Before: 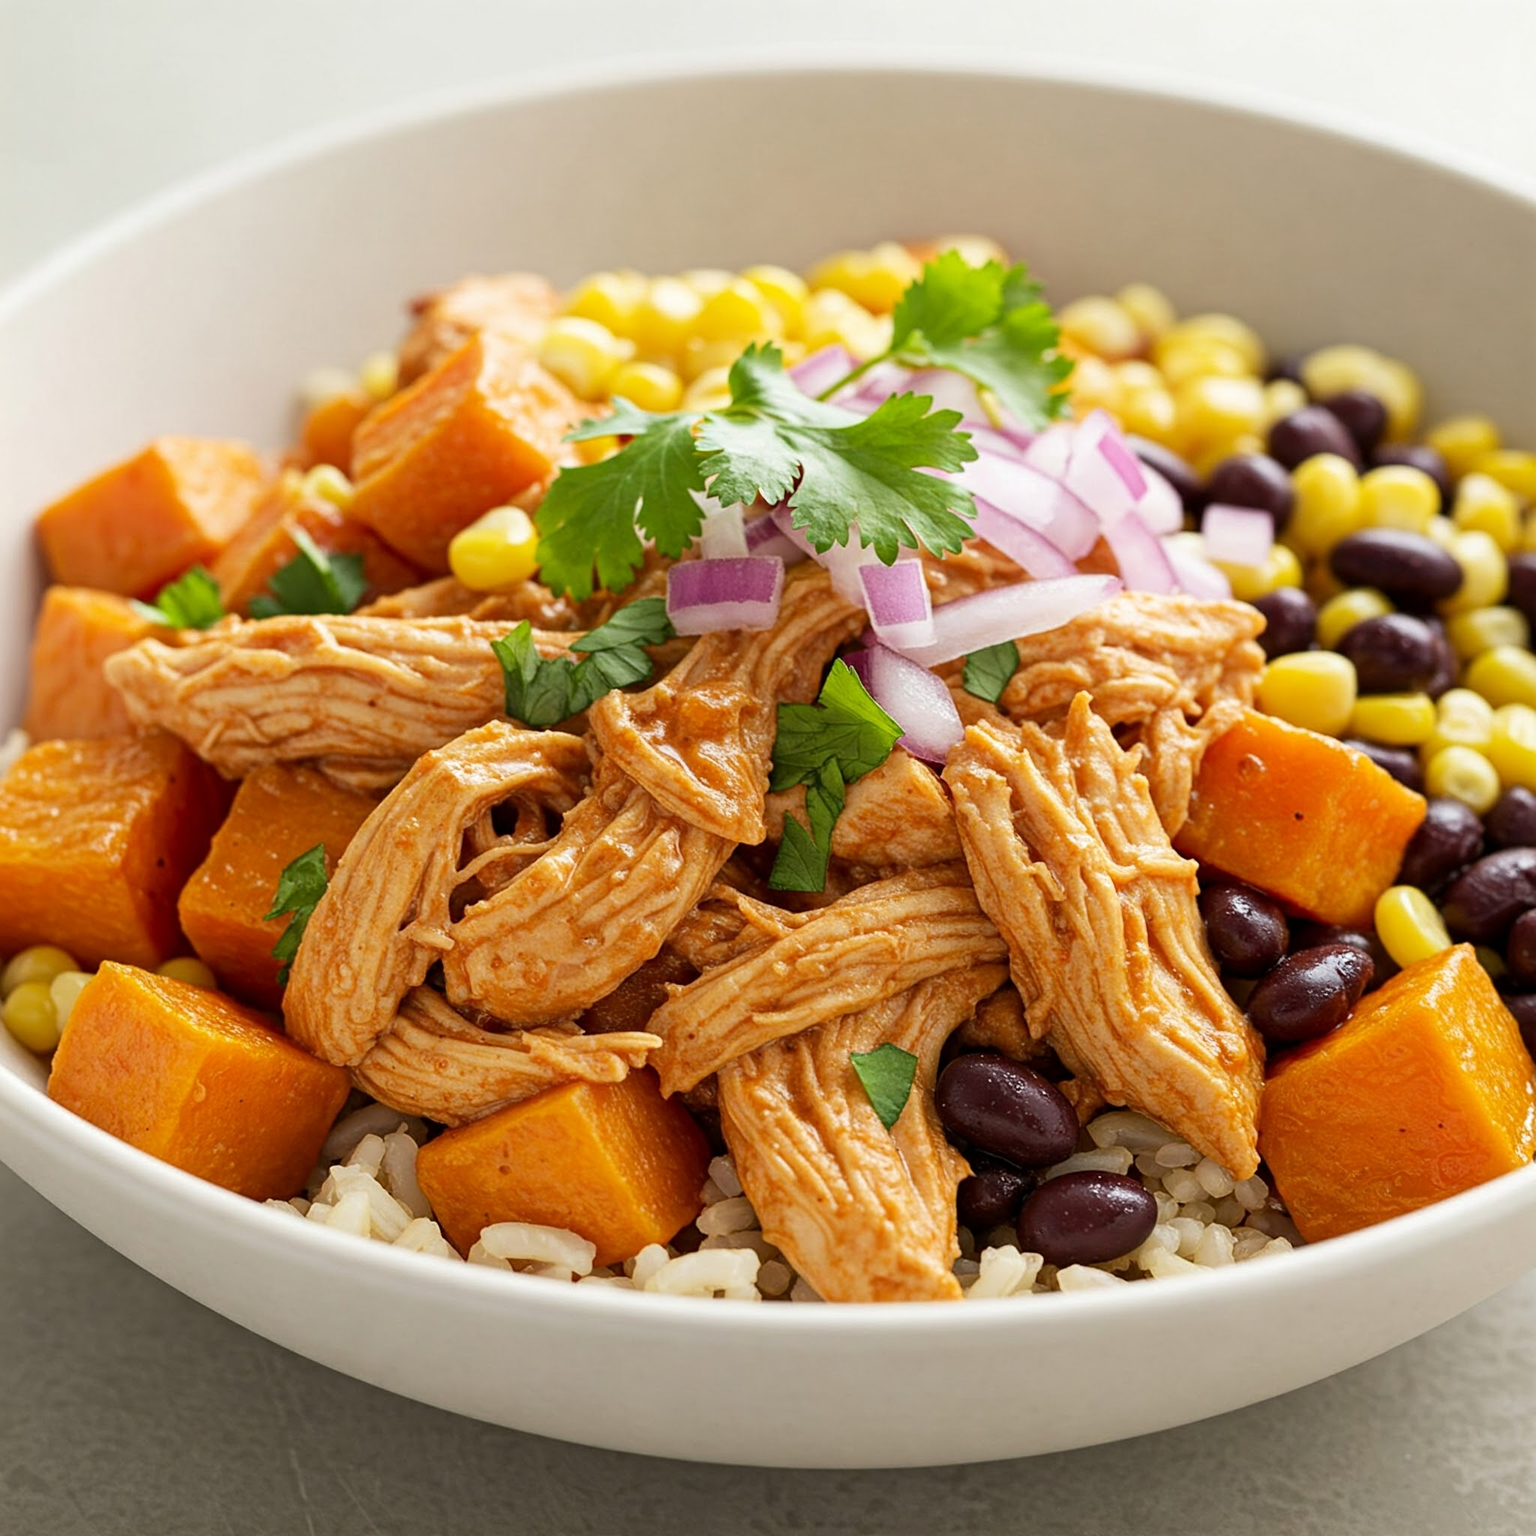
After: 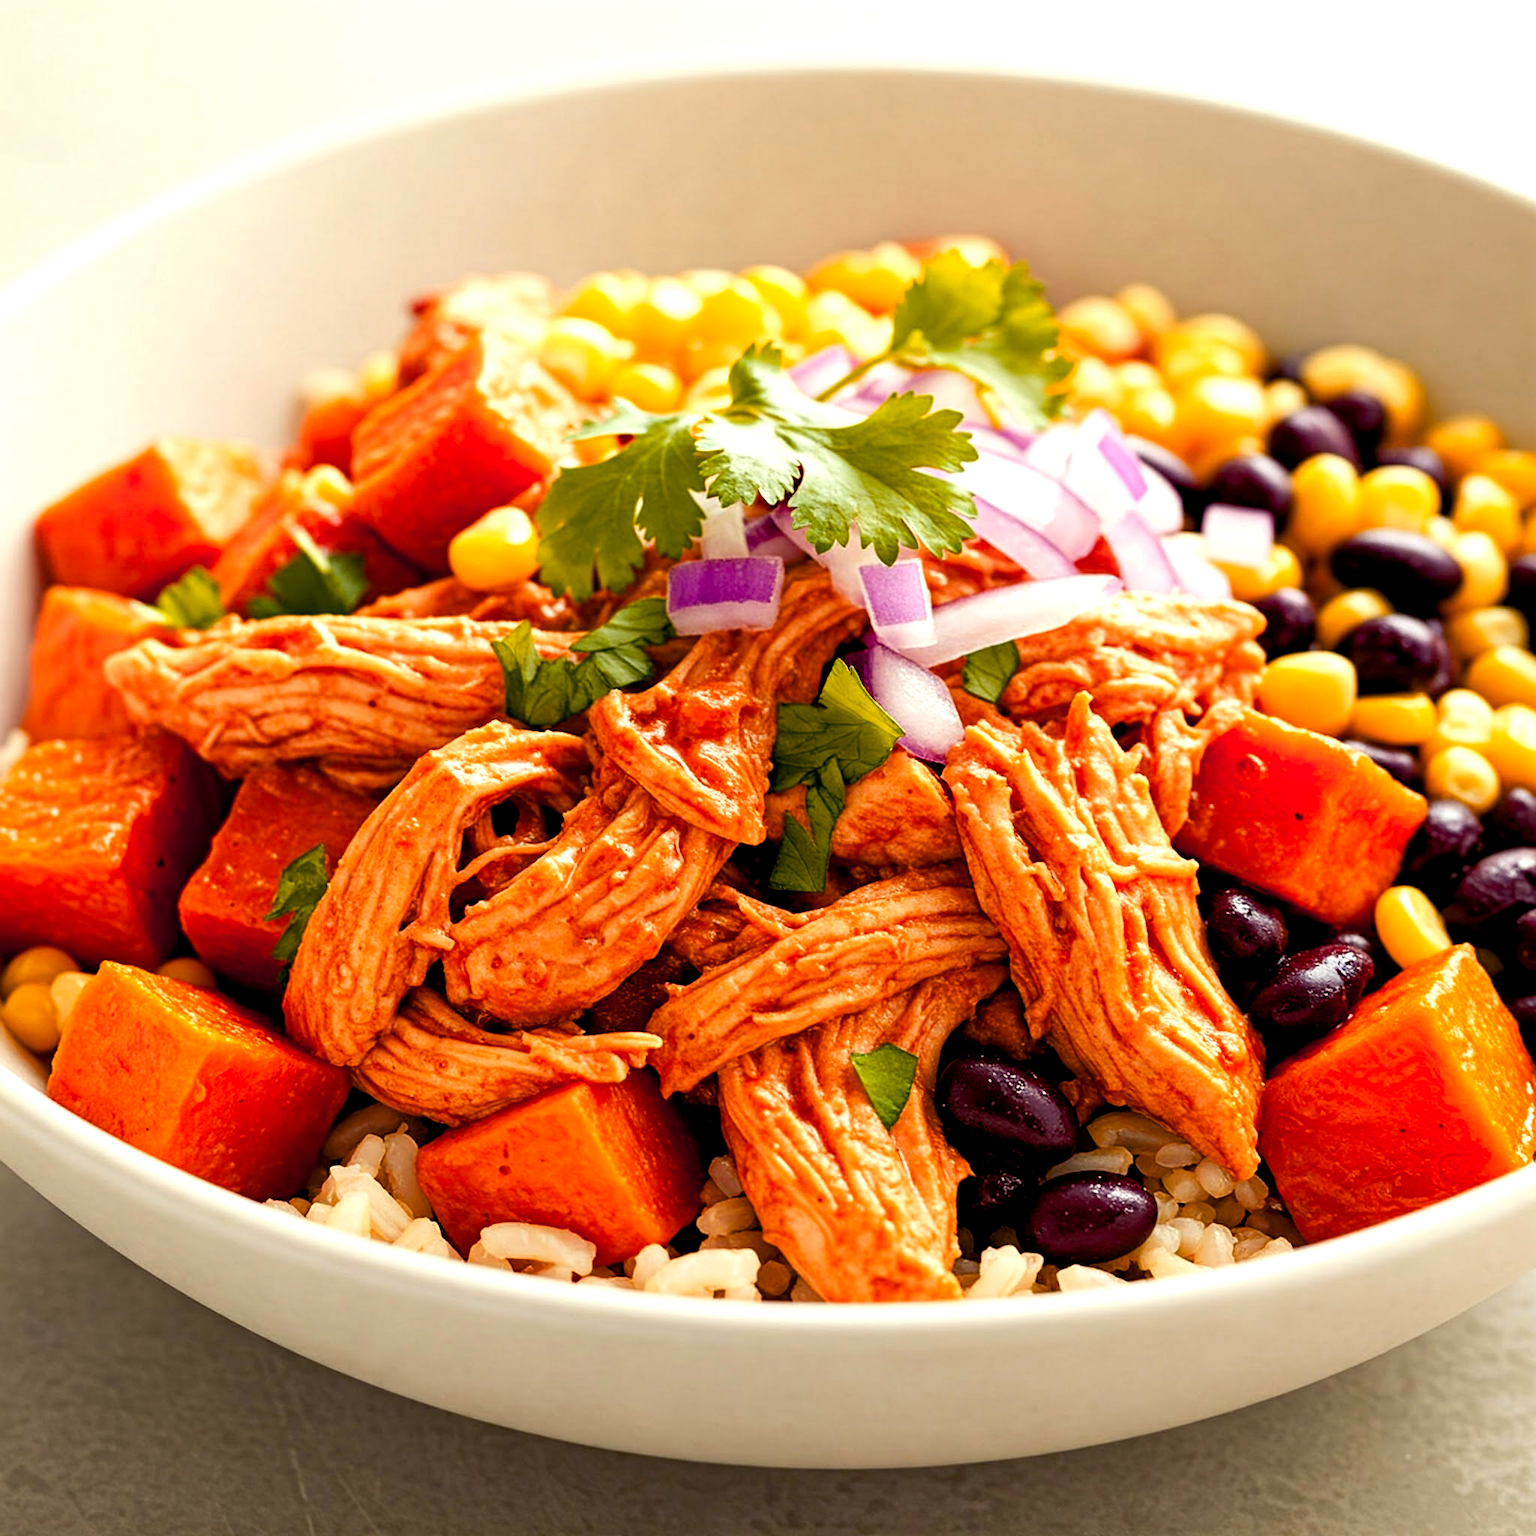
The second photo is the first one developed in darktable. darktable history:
color zones: curves: ch1 [(0.239, 0.552) (0.75, 0.5)]; ch2 [(0.25, 0.462) (0.749, 0.457)], mix 25.94%
color balance rgb: shadows lift › luminance -21.66%, shadows lift › chroma 6.57%, shadows lift › hue 270°, power › chroma 0.68%, power › hue 60°, highlights gain › luminance 6.08%, highlights gain › chroma 1.33%, highlights gain › hue 90°, global offset › luminance -0.87%, perceptual saturation grading › global saturation 26.86%, perceptual saturation grading › highlights -28.39%, perceptual saturation grading › mid-tones 15.22%, perceptual saturation grading › shadows 33.98%, perceptual brilliance grading › highlights 10%, perceptual brilliance grading › mid-tones 5%
